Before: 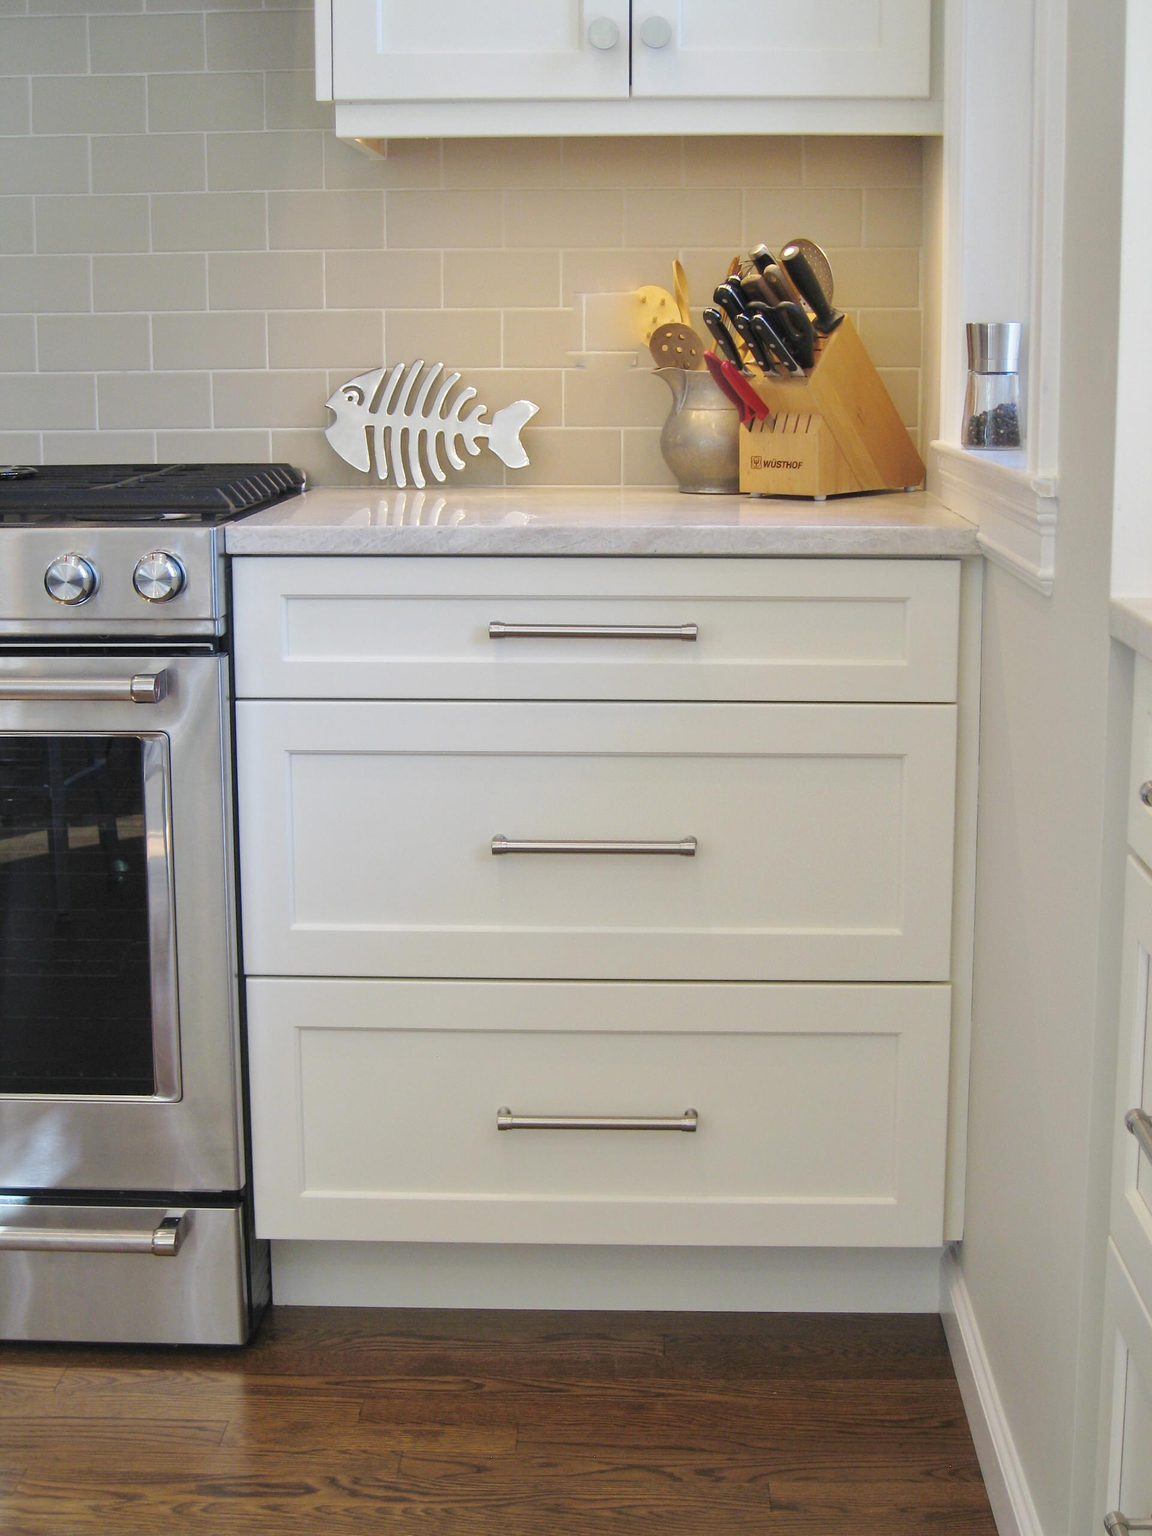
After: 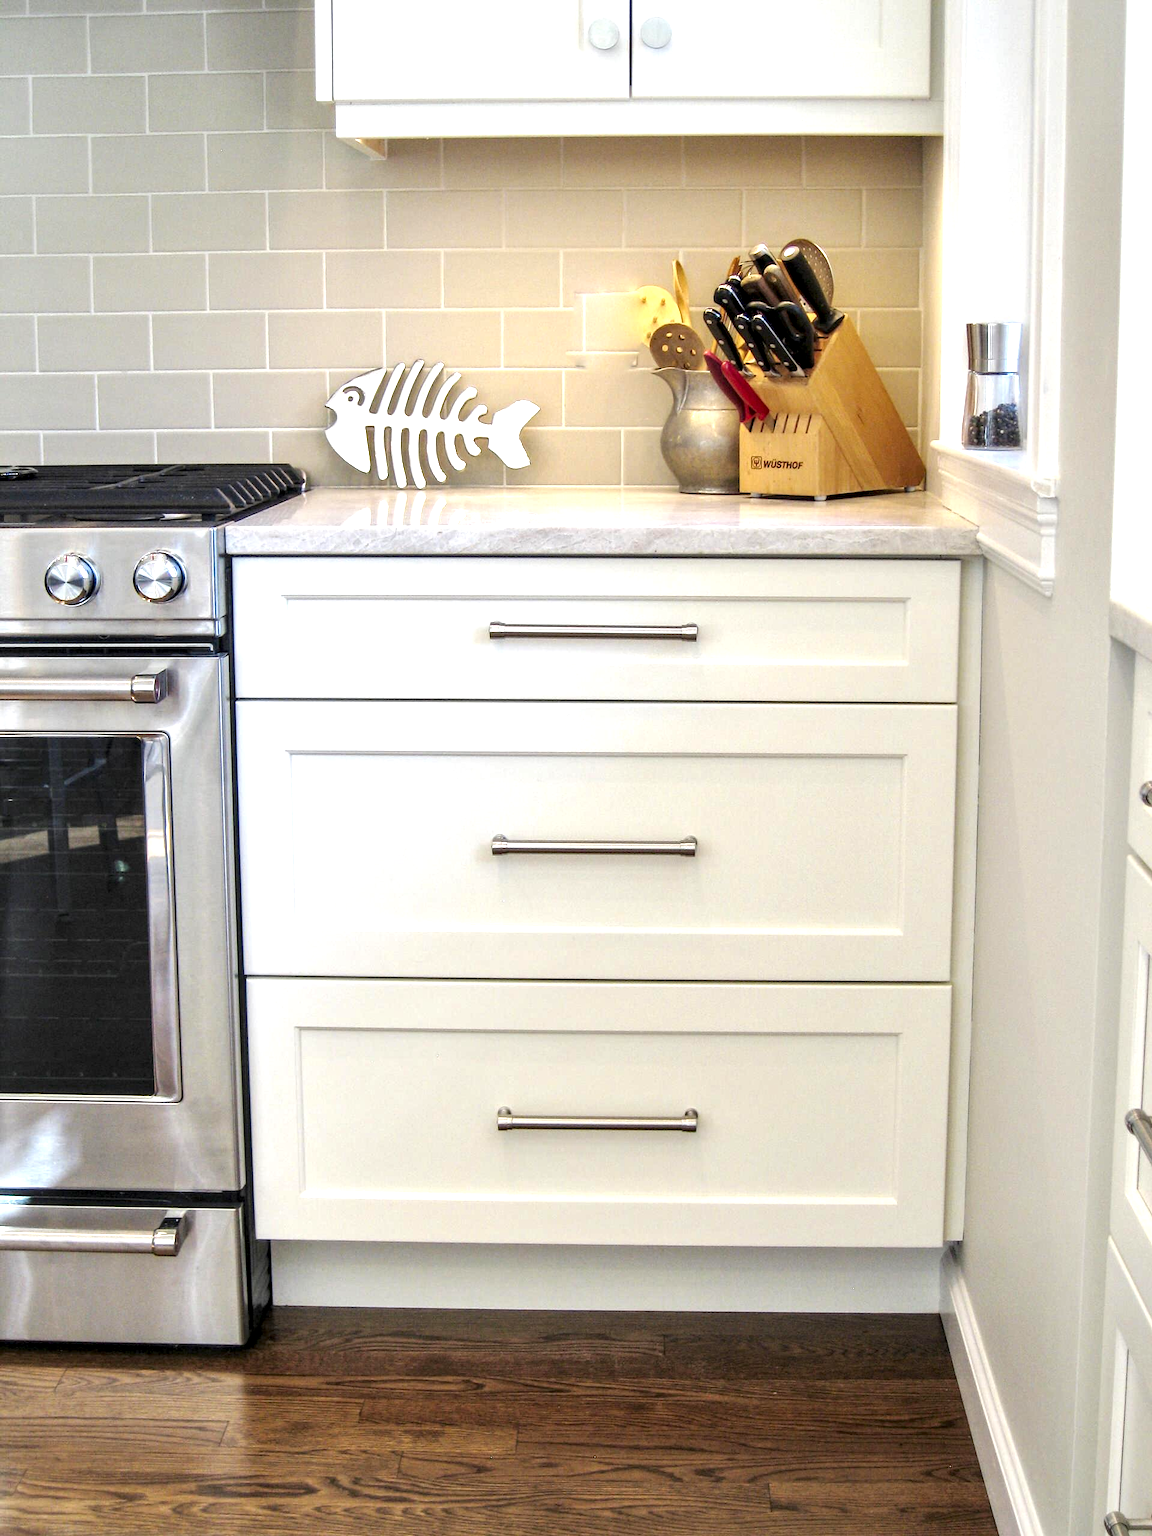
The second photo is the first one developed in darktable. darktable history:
local contrast: highlights 64%, shadows 53%, detail 168%, midtone range 0.514
exposure: exposure 0.753 EV, compensate highlight preservation false
